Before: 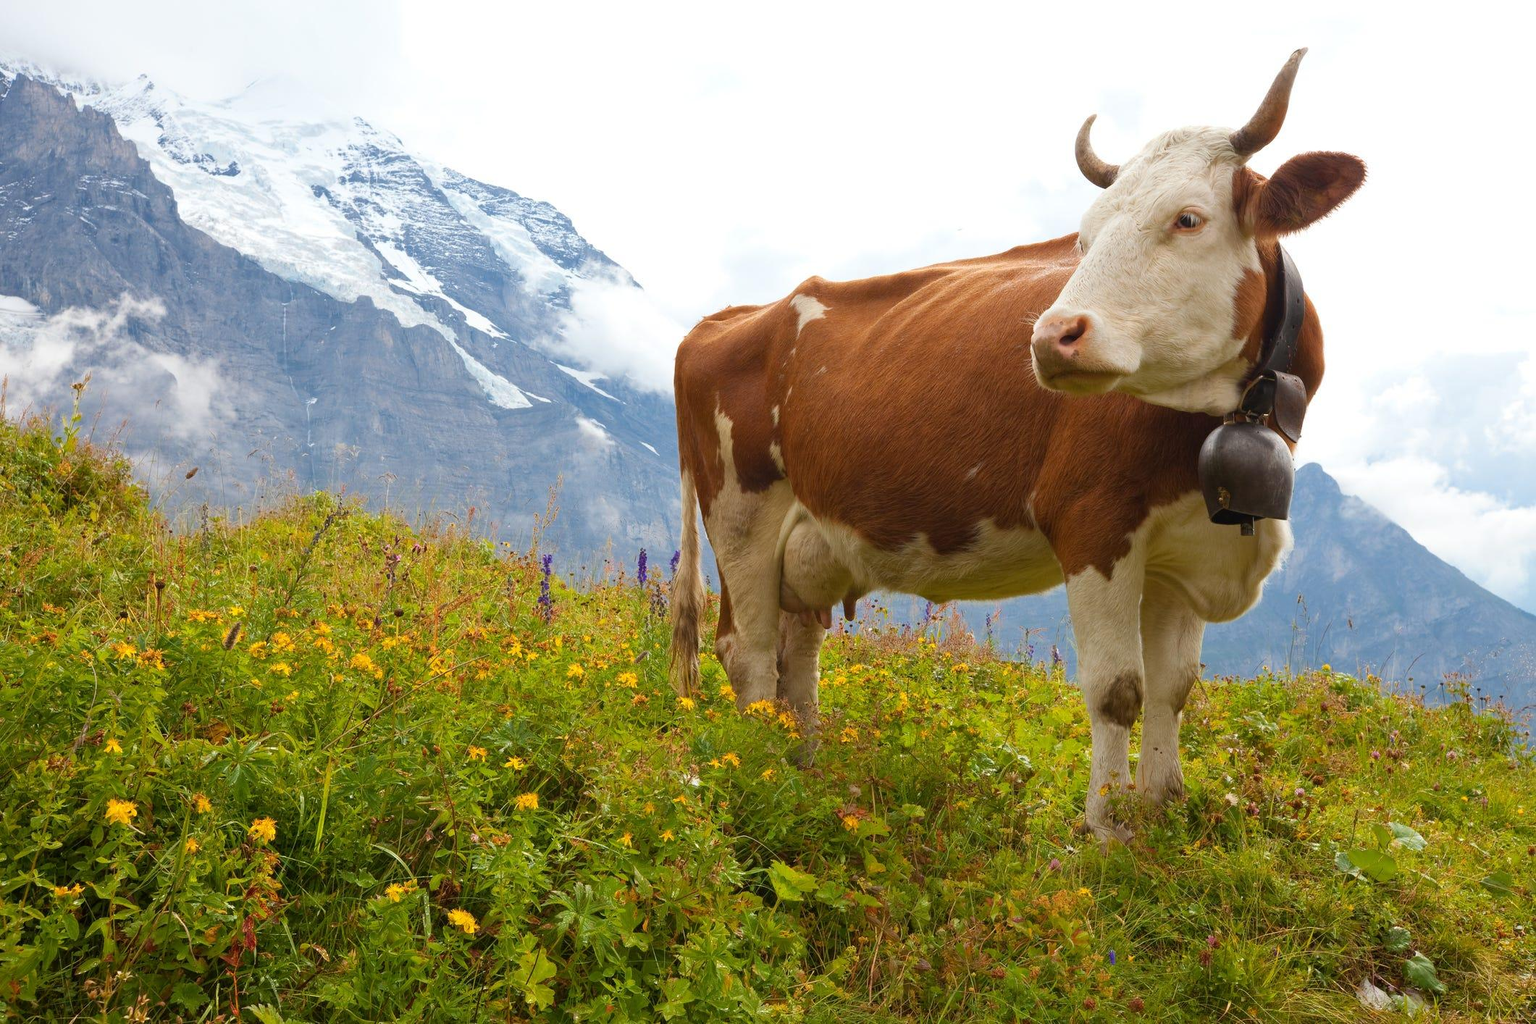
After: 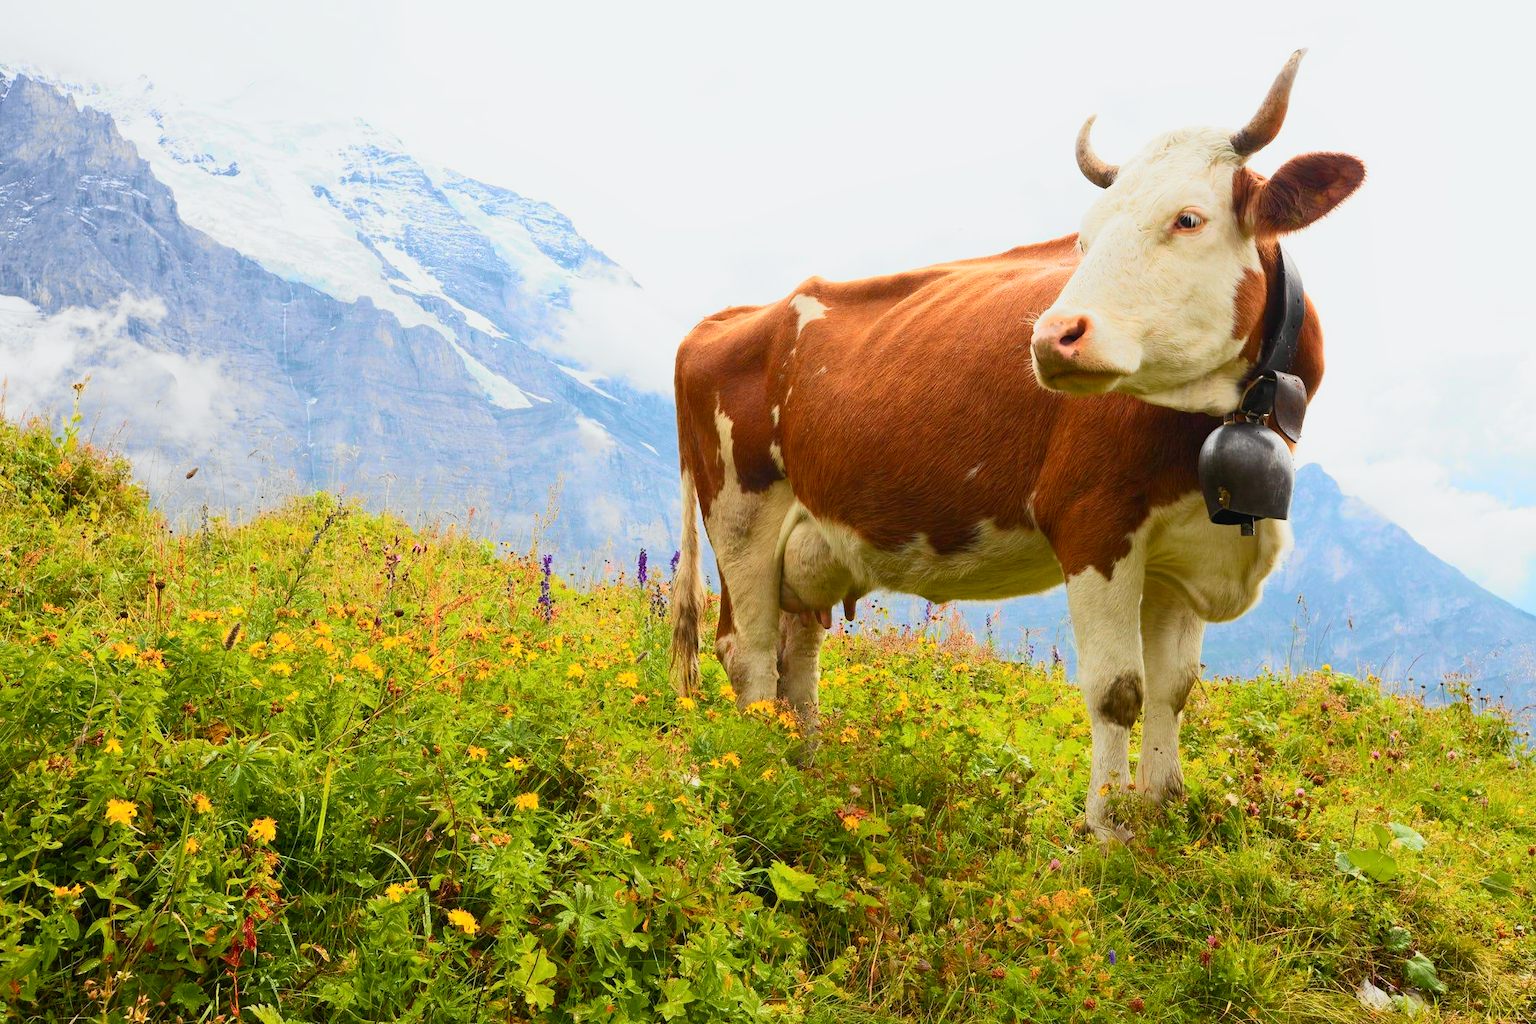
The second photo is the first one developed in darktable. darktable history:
local contrast: mode bilateral grid, contrast 100, coarseness 100, detail 91%, midtone range 0.2
tone curve: curves: ch0 [(0, 0.015) (0.037, 0.022) (0.131, 0.116) (0.316, 0.345) (0.49, 0.615) (0.677, 0.82) (0.813, 0.891) (1, 0.955)]; ch1 [(0, 0) (0.366, 0.367) (0.475, 0.462) (0.494, 0.496) (0.504, 0.497) (0.554, 0.571) (0.618, 0.668) (1, 1)]; ch2 [(0, 0) (0.333, 0.346) (0.375, 0.375) (0.435, 0.424) (0.476, 0.492) (0.502, 0.499) (0.525, 0.522) (0.558, 0.575) (0.614, 0.656) (1, 1)], color space Lab, independent channels, preserve colors none
